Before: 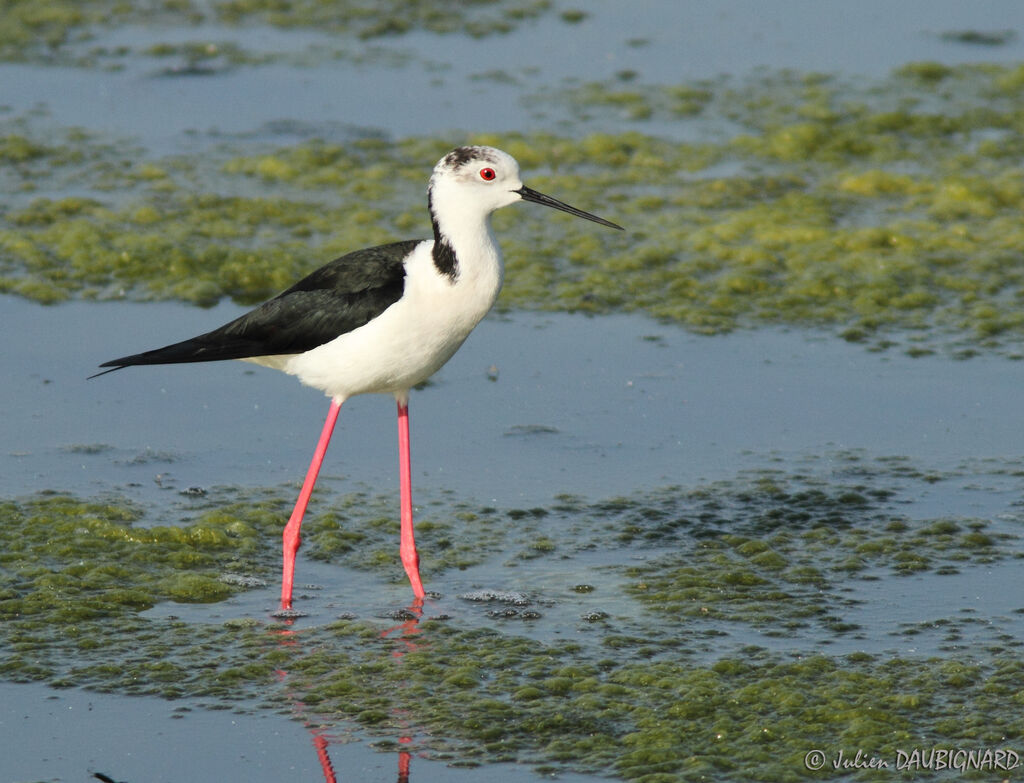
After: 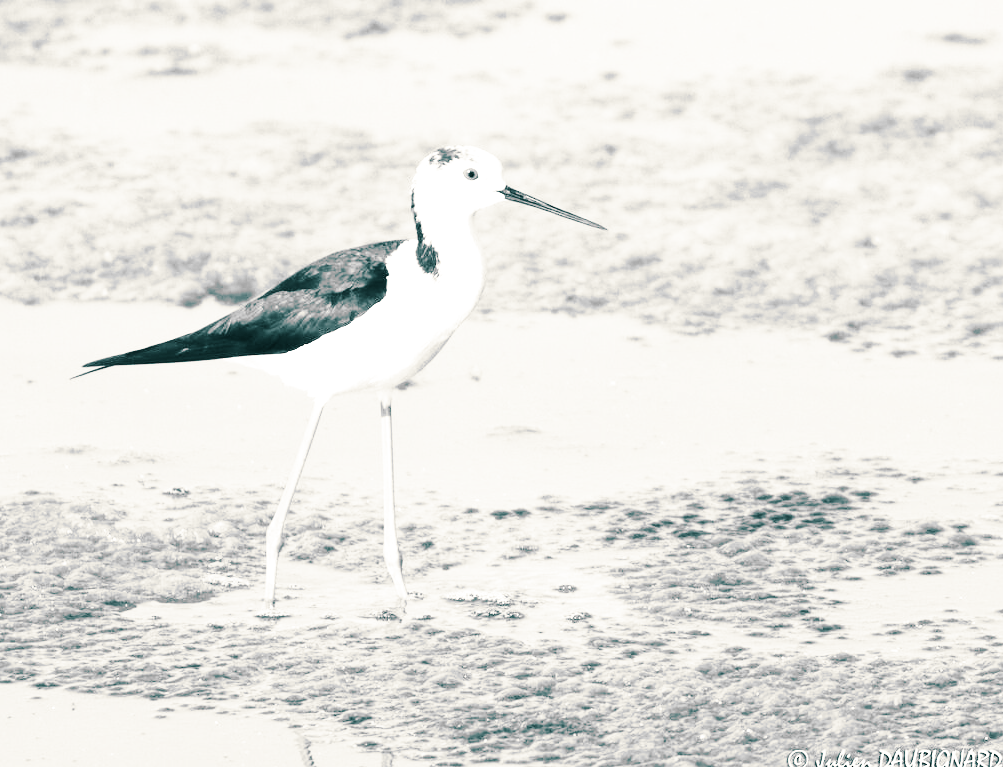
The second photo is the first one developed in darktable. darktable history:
exposure: black level correction 0, exposure 1.379 EV, compensate exposure bias true, compensate highlight preservation false
base curve: curves: ch0 [(0, 0) (0.028, 0.03) (0.121, 0.232) (0.46, 0.748) (0.859, 0.968) (1, 1)], preserve colors none
contrast brightness saturation: contrast 0.2, brightness 0.16, saturation 0.22
monochrome: on, module defaults
crop: left 1.743%, right 0.268%, bottom 2.011%
split-toning: shadows › hue 186.43°, highlights › hue 49.29°, compress 30.29%
